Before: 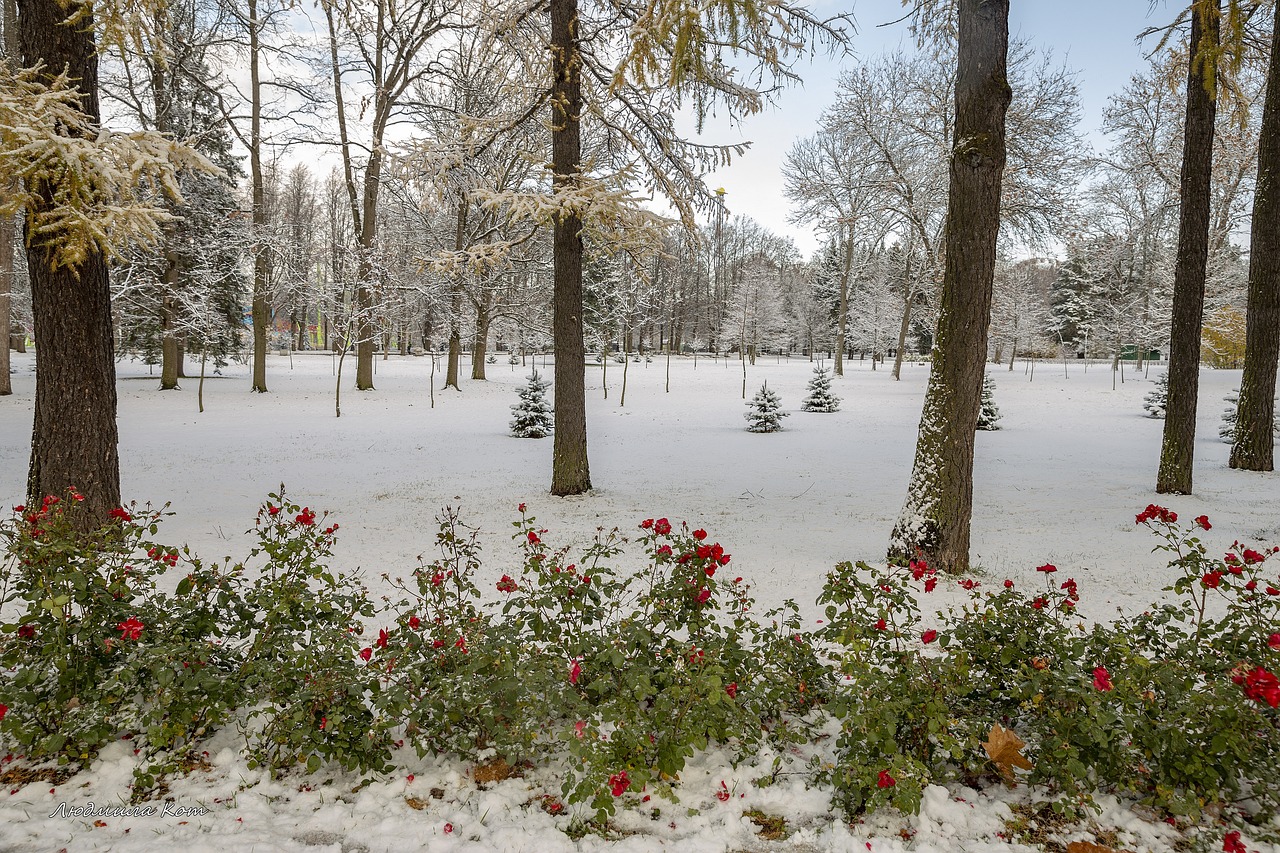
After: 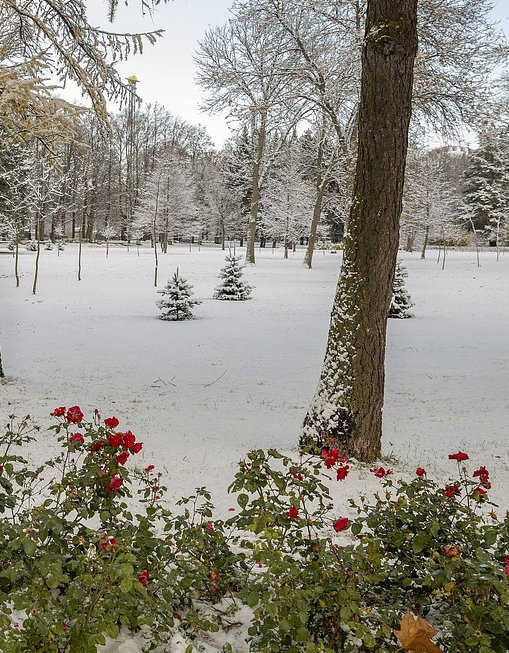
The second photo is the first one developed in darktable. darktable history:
tone equalizer: edges refinement/feathering 500, mask exposure compensation -1.57 EV, preserve details guided filter
crop: left 45.981%, top 13.202%, right 14.189%, bottom 10.159%
